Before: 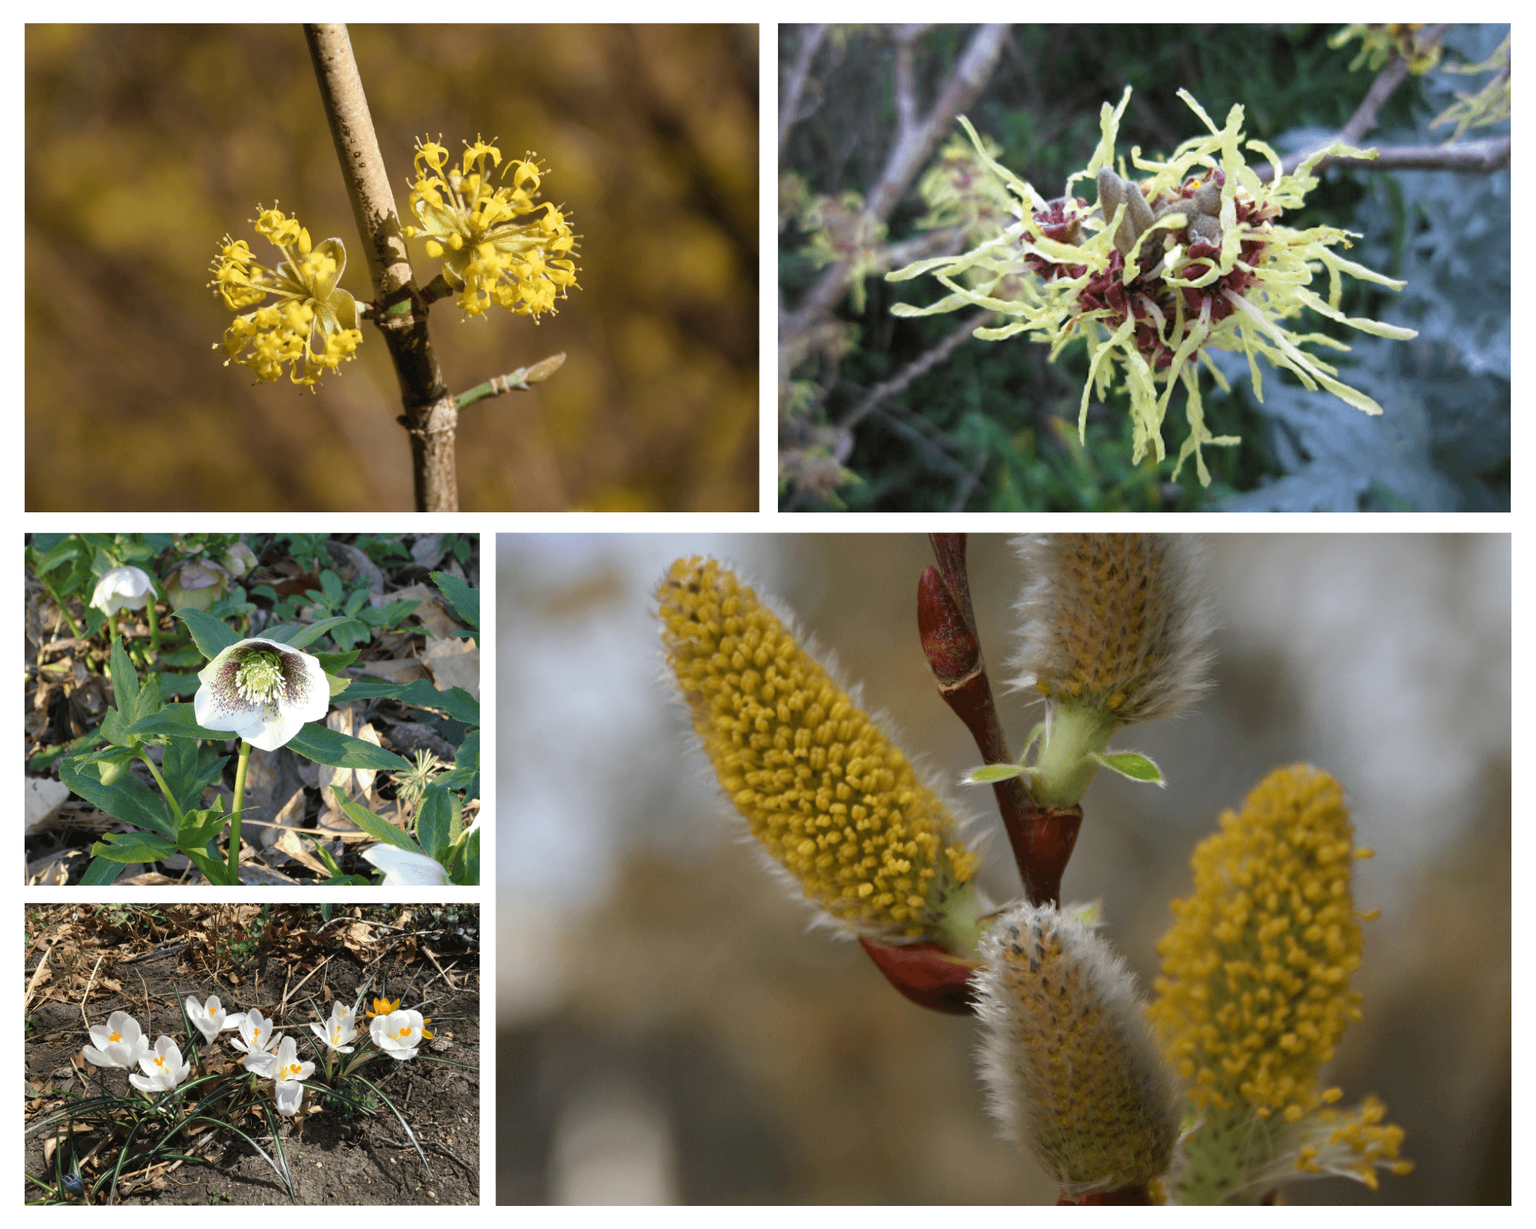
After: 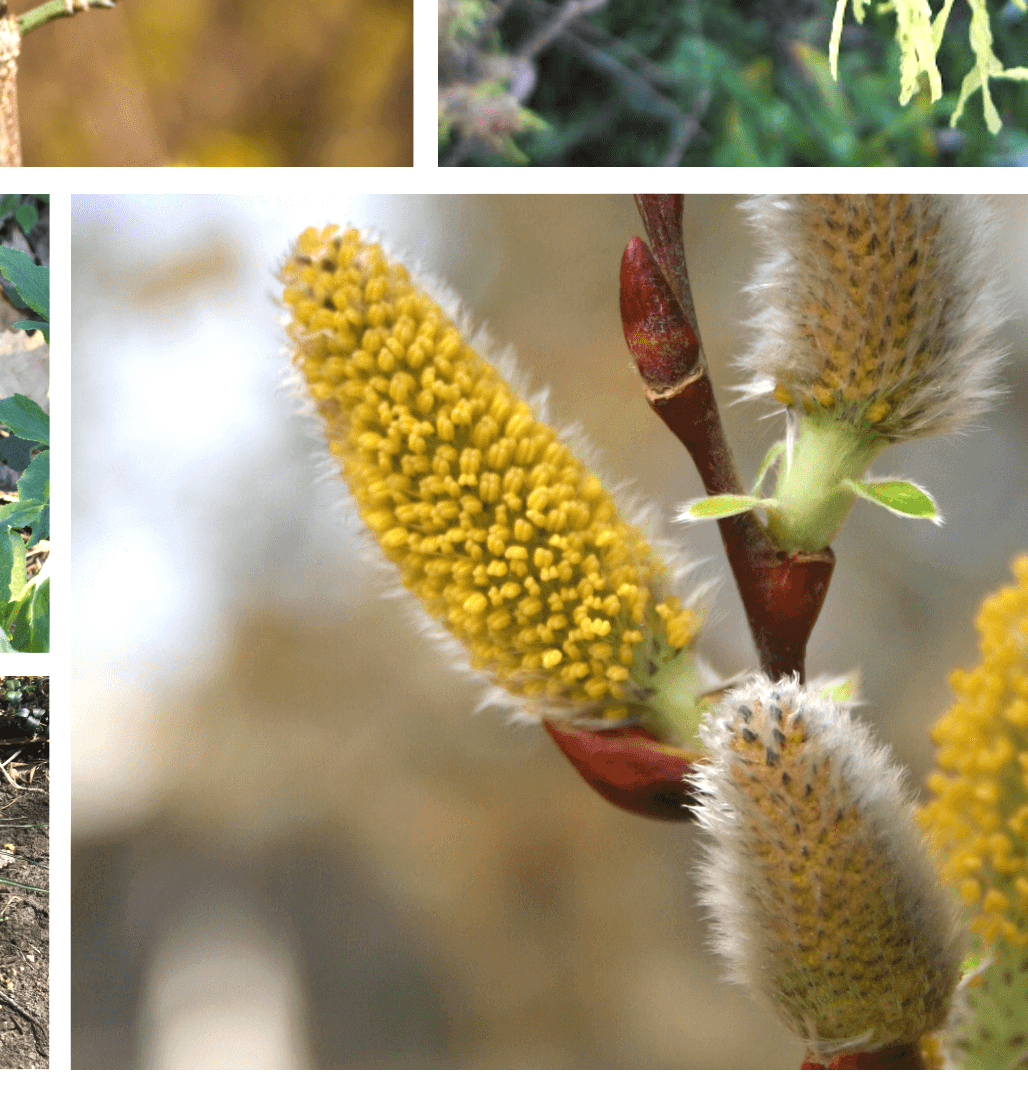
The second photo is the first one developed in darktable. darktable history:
crop and rotate: left 28.762%, top 31.26%, right 19.816%
exposure: exposure 1 EV, compensate highlight preservation false
